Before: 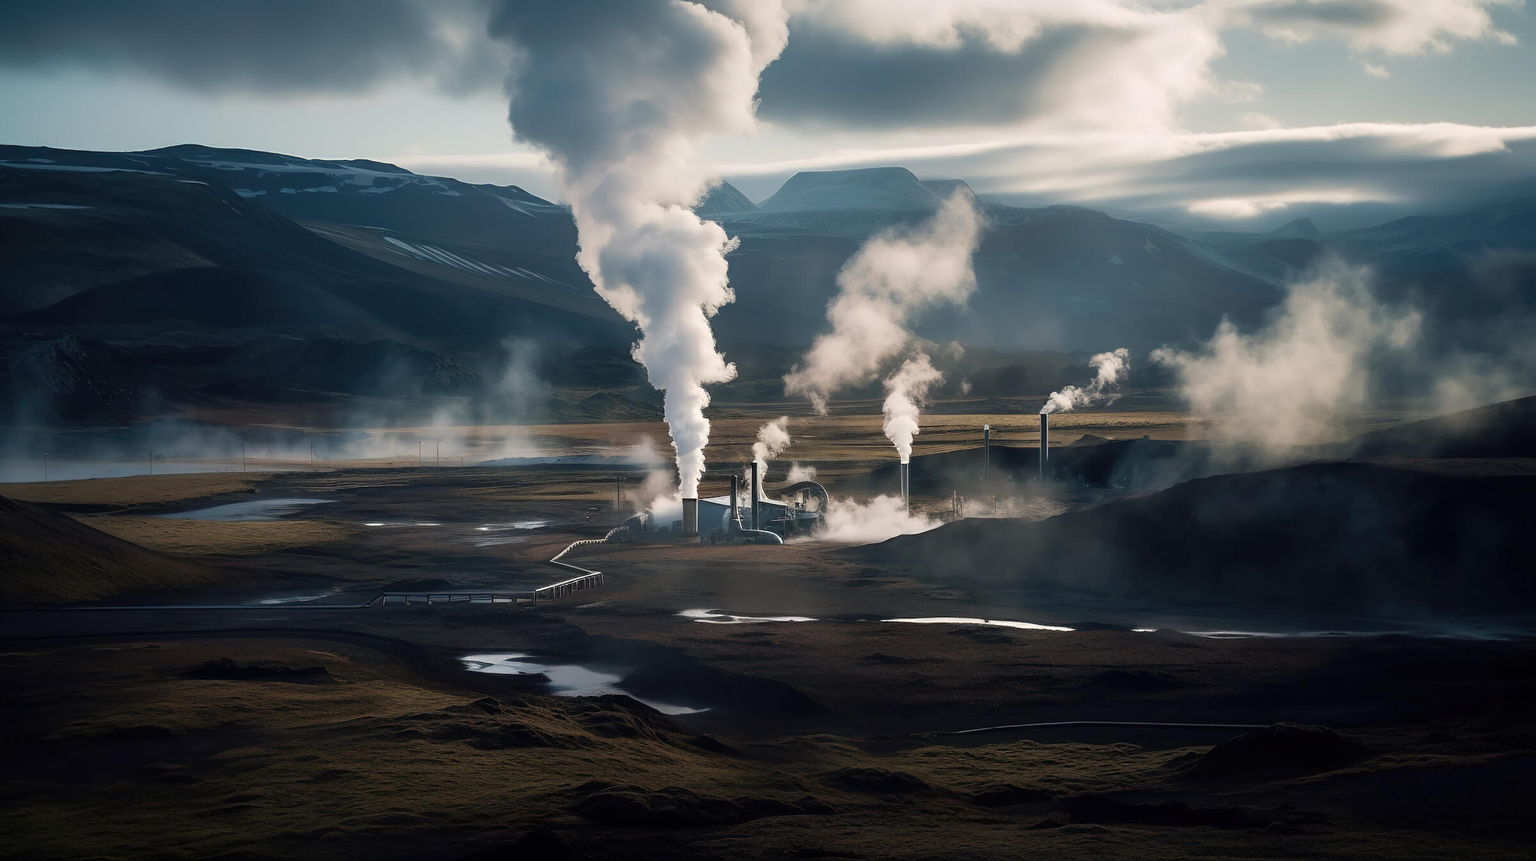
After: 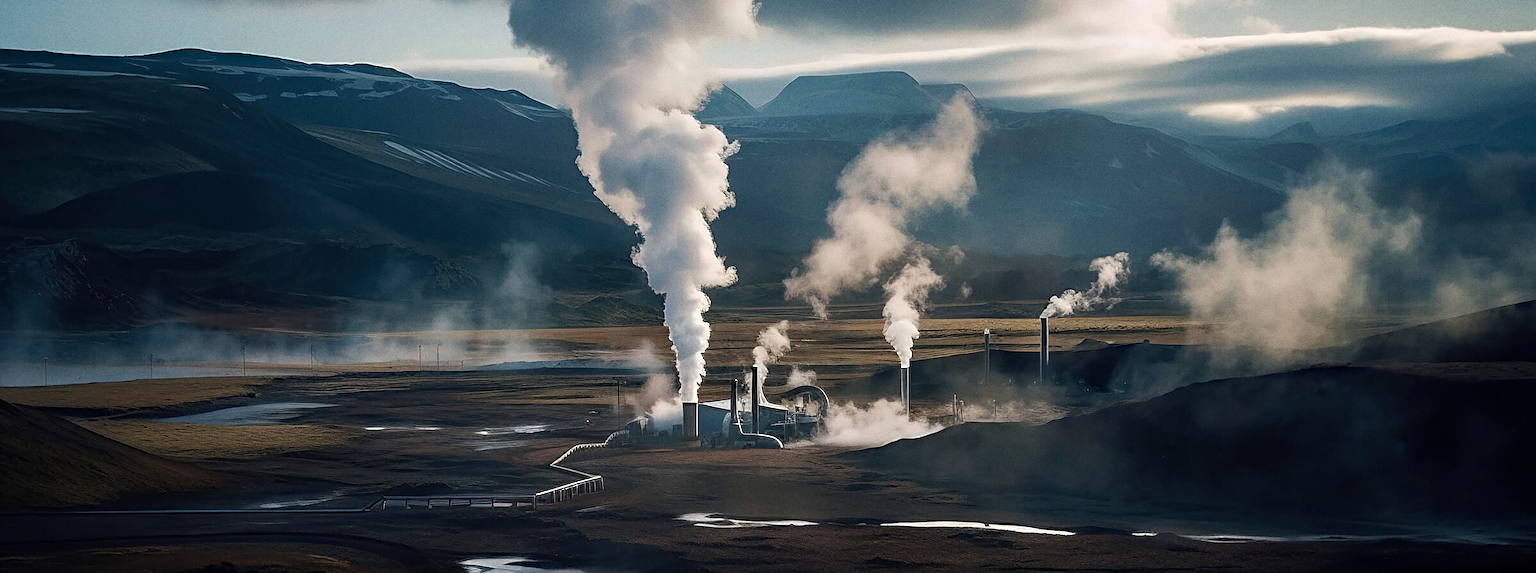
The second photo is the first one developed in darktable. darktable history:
sharpen: on, module defaults
haze removal: strength 0.29, distance 0.25, compatibility mode true, adaptive false
grain: coarseness 0.09 ISO
crop: top 11.166%, bottom 22.168%
